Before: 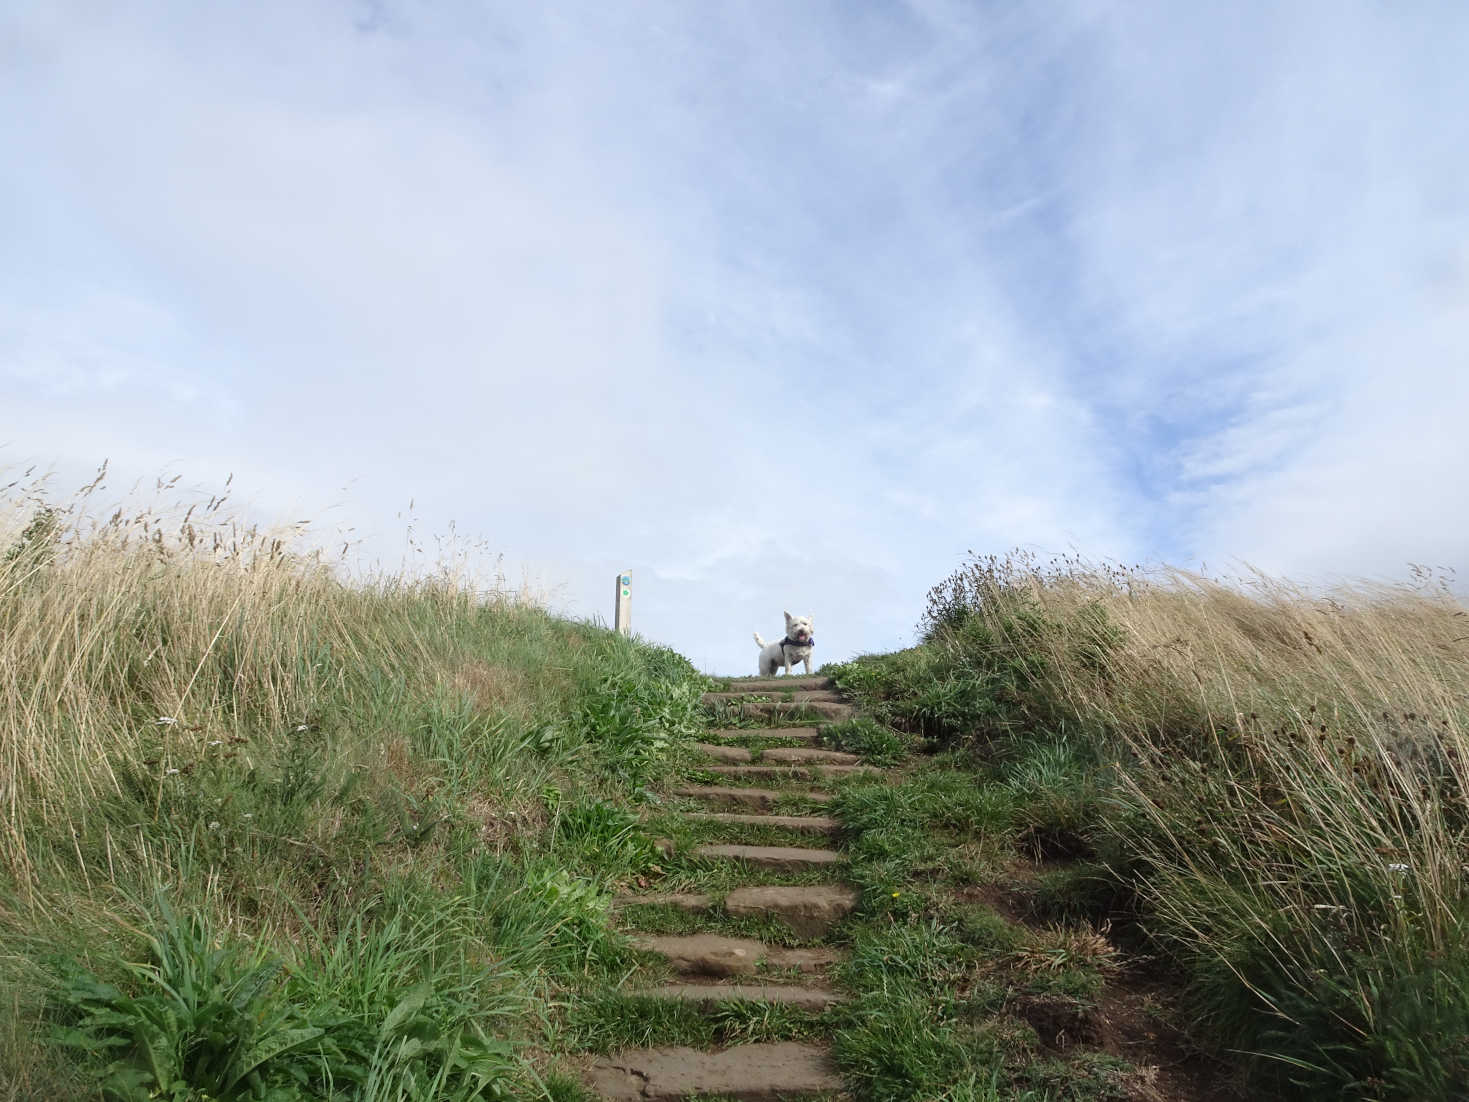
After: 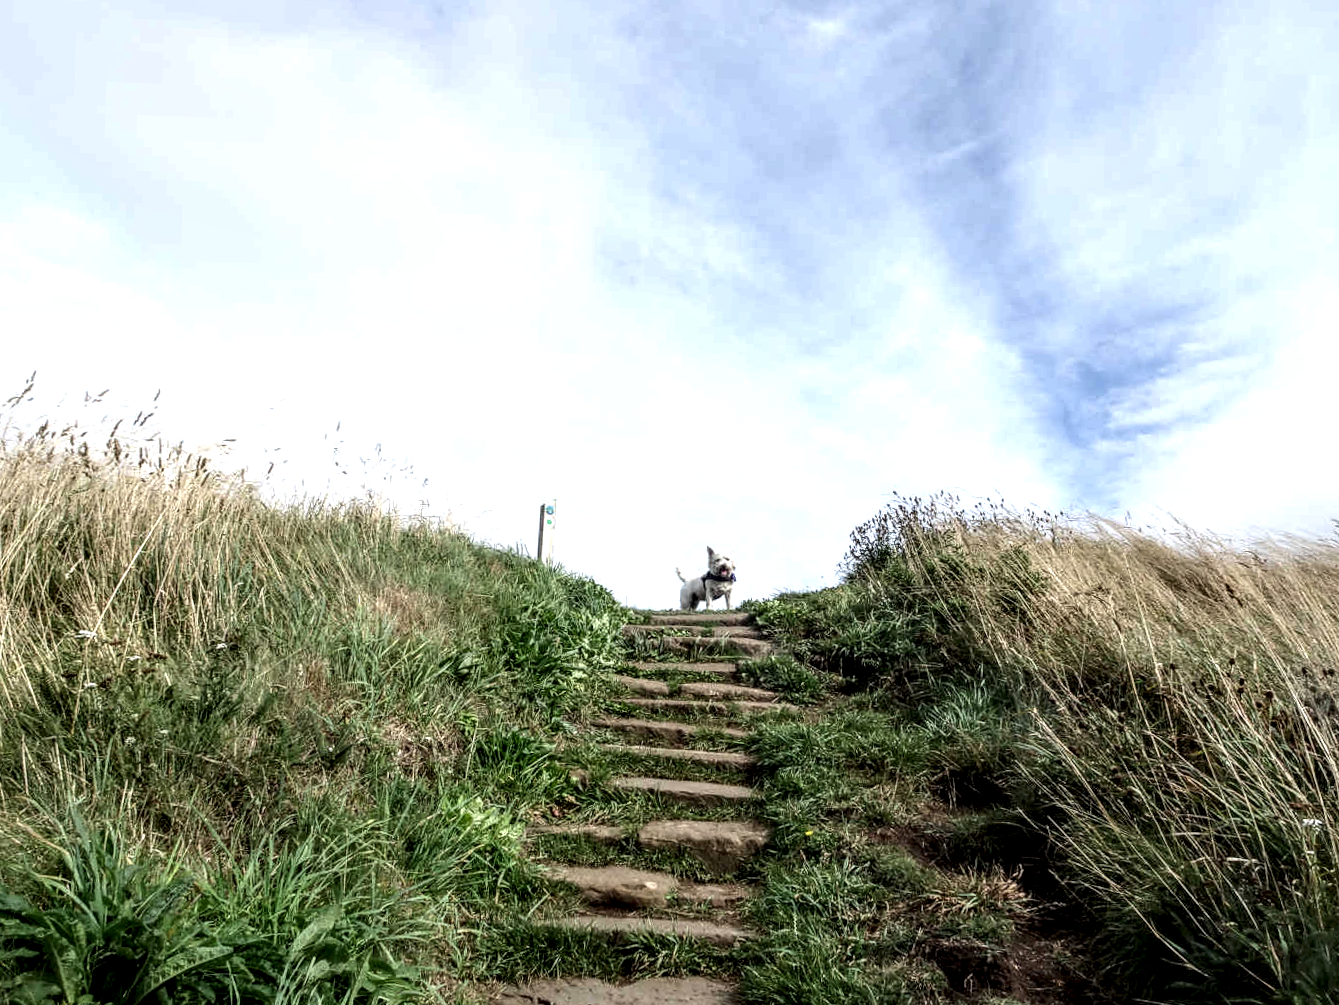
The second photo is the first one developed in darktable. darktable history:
local contrast: highlights 19%, detail 186%
crop and rotate: angle -1.96°, left 3.097%, top 4.154%, right 1.586%, bottom 0.529%
tone equalizer: -8 EV -0.417 EV, -7 EV -0.389 EV, -6 EV -0.333 EV, -5 EV -0.222 EV, -3 EV 0.222 EV, -2 EV 0.333 EV, -1 EV 0.389 EV, +0 EV 0.417 EV, edges refinement/feathering 500, mask exposure compensation -1.57 EV, preserve details no
